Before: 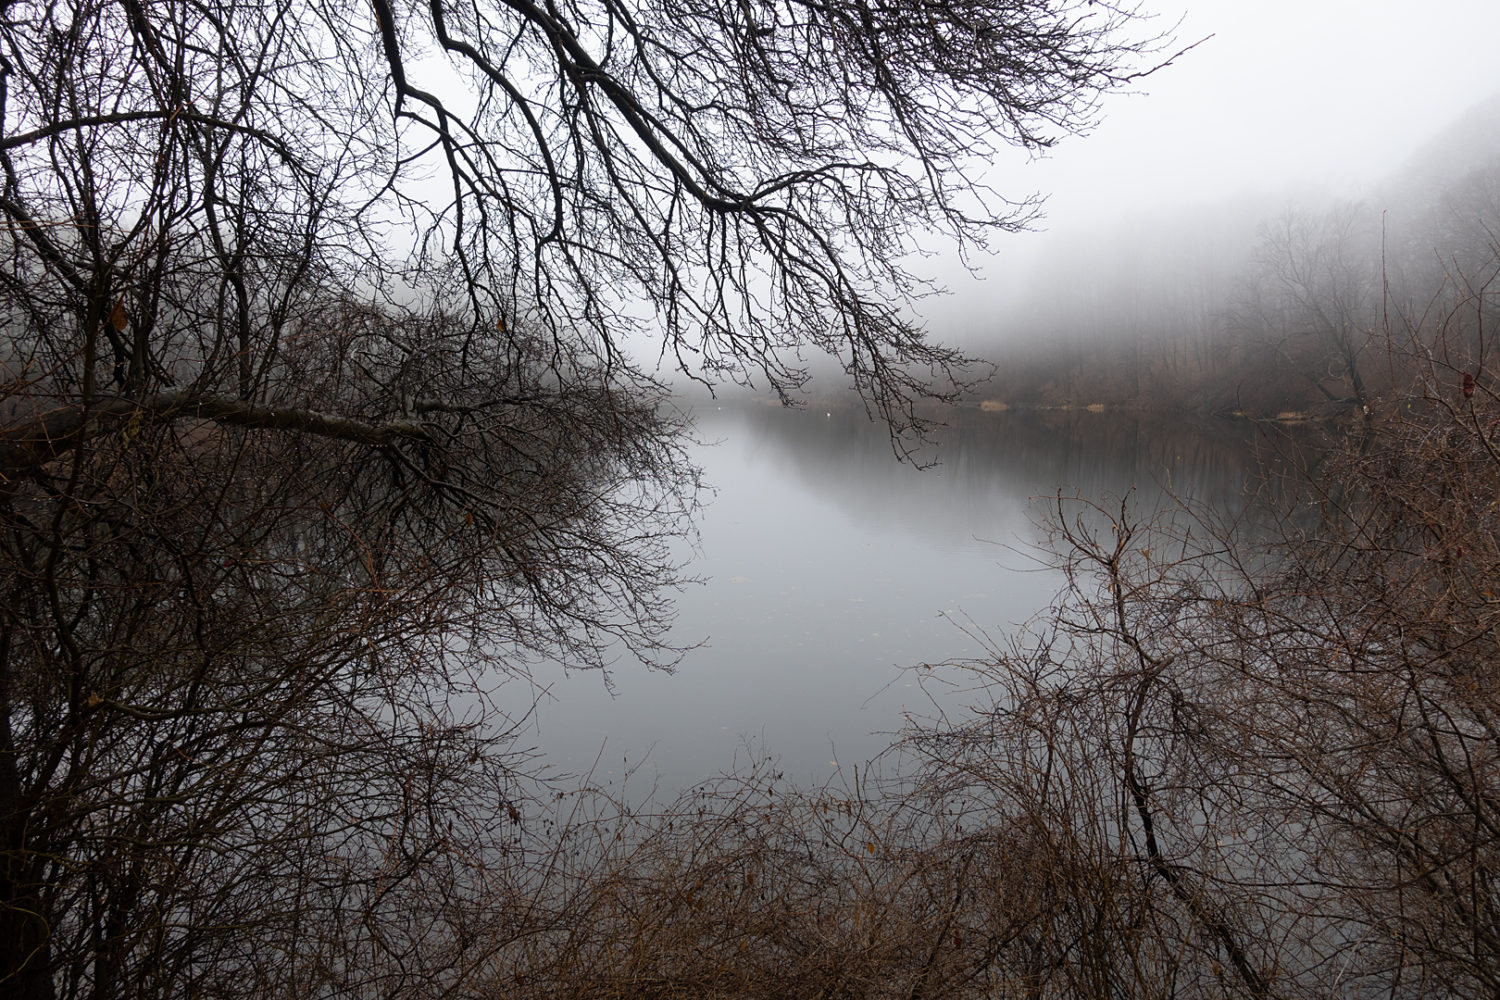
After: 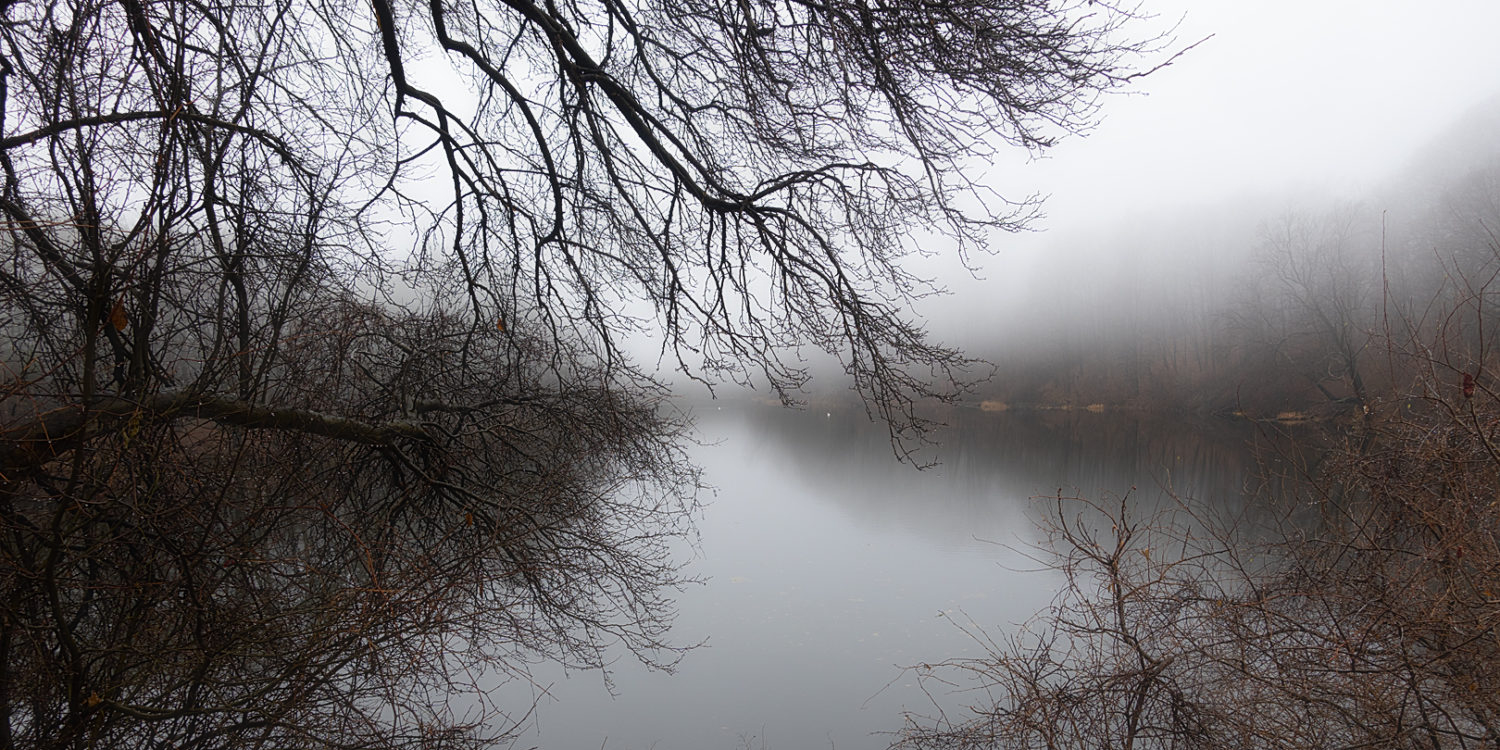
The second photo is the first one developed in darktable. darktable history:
contrast equalizer: y [[0.5, 0.5, 0.501, 0.63, 0.504, 0.5], [0.5 ×6], [0.5 ×6], [0 ×6], [0 ×6]], mix -0.984
crop: bottom 24.99%
